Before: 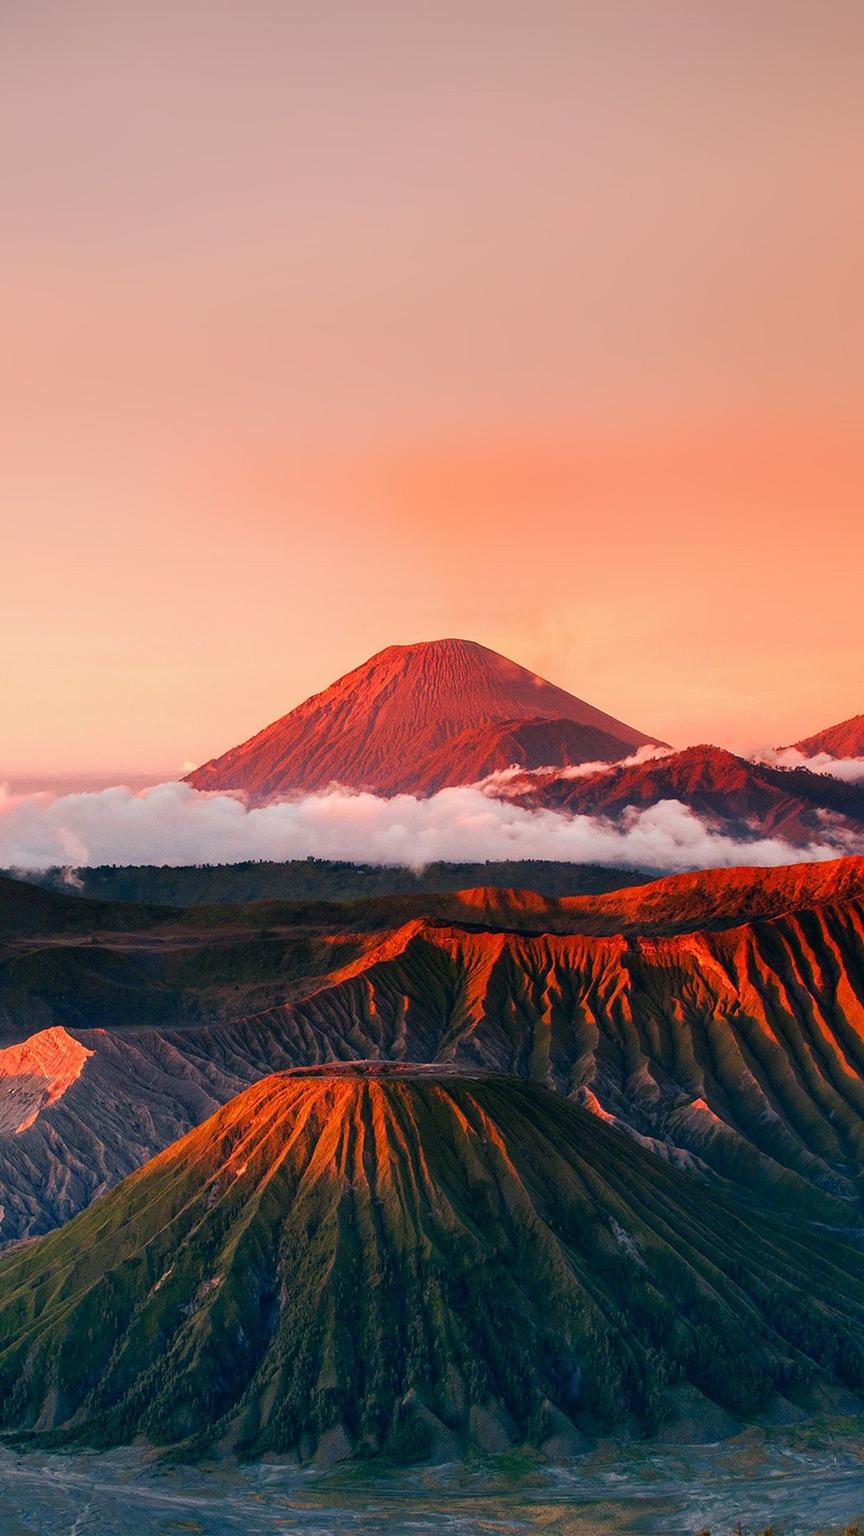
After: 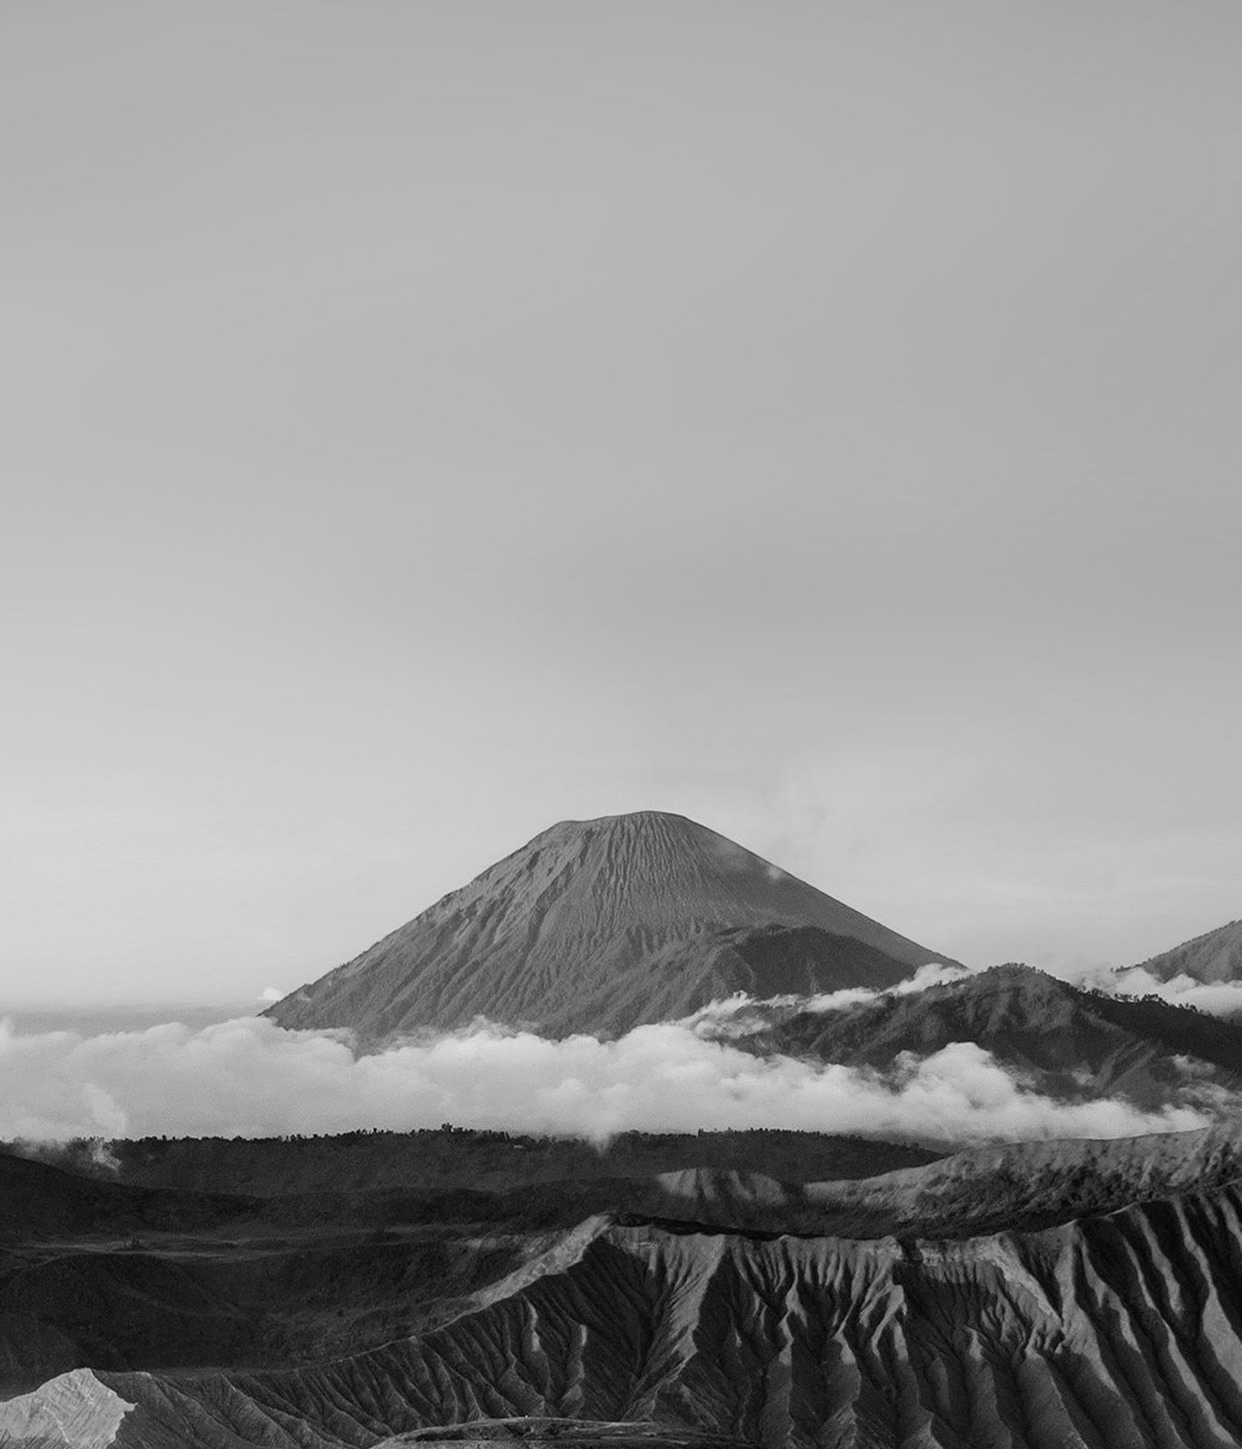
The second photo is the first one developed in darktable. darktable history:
crop and rotate: top 4.848%, bottom 29.503%
monochrome: on, module defaults
